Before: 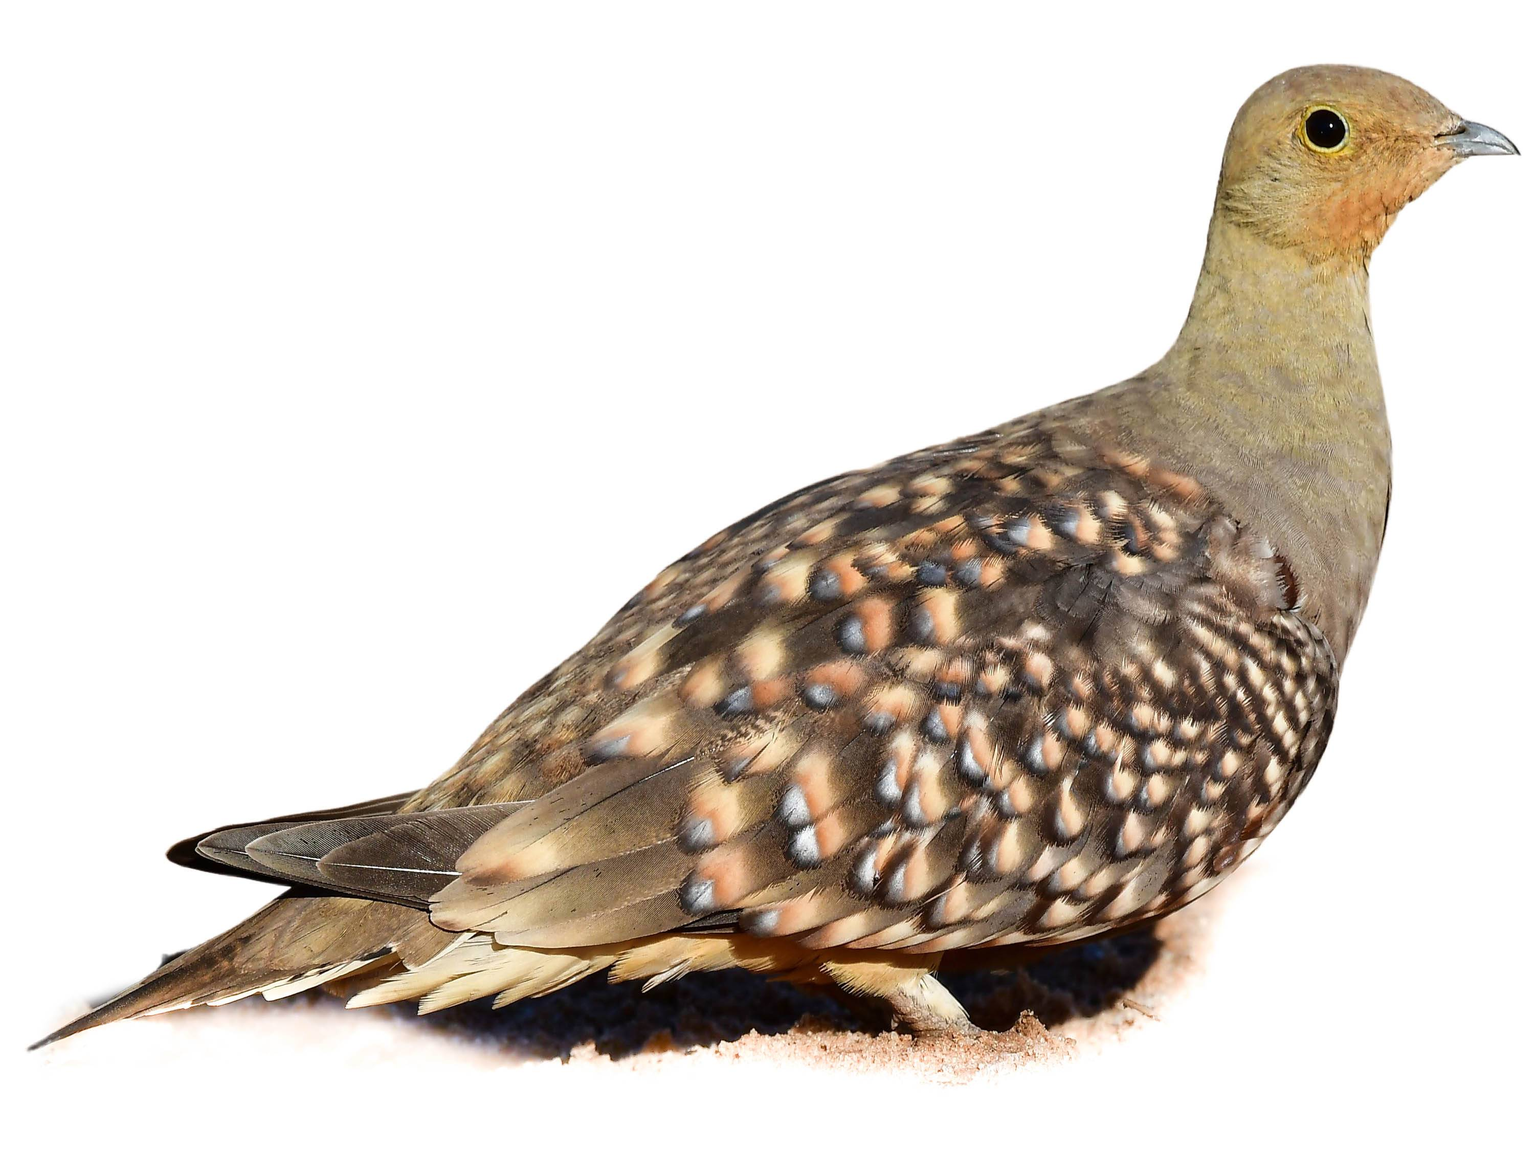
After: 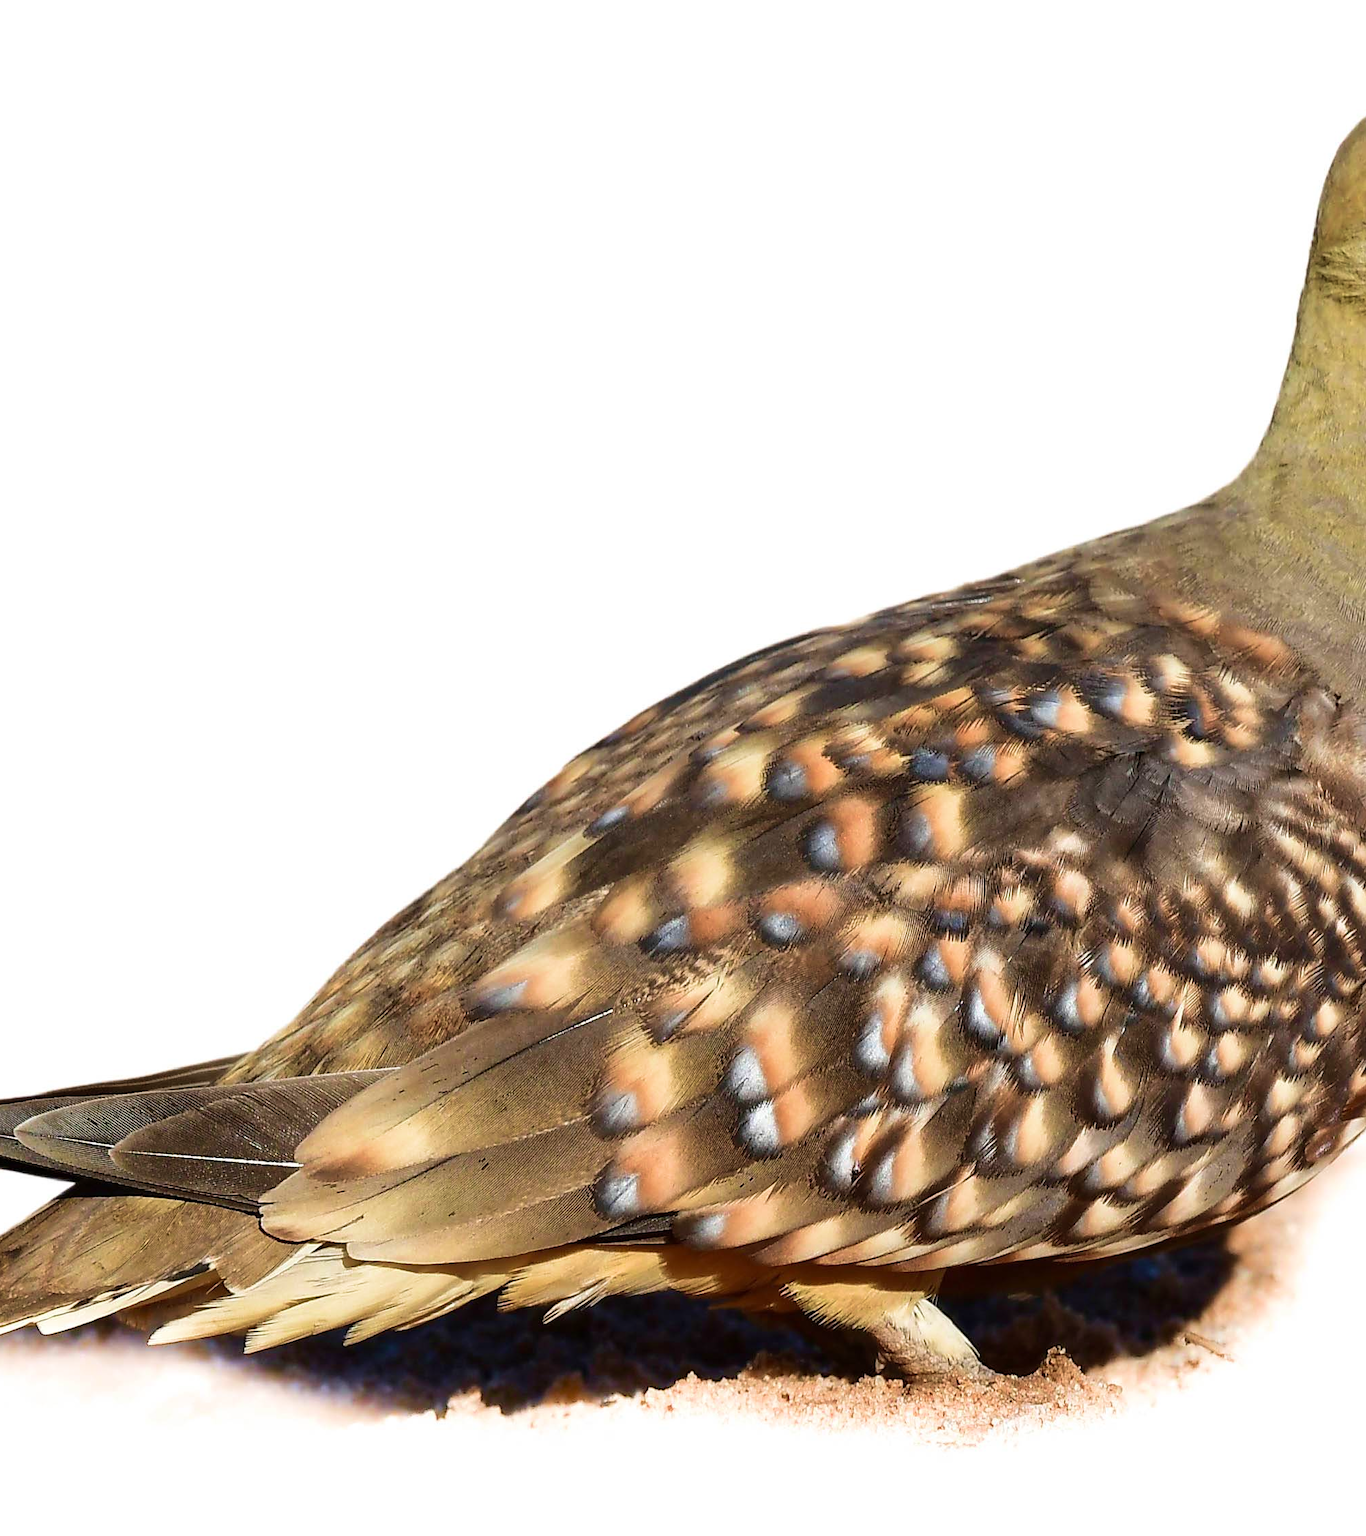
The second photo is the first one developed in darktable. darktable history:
velvia: strength 40.48%
crop and rotate: left 15.286%, right 17.958%
